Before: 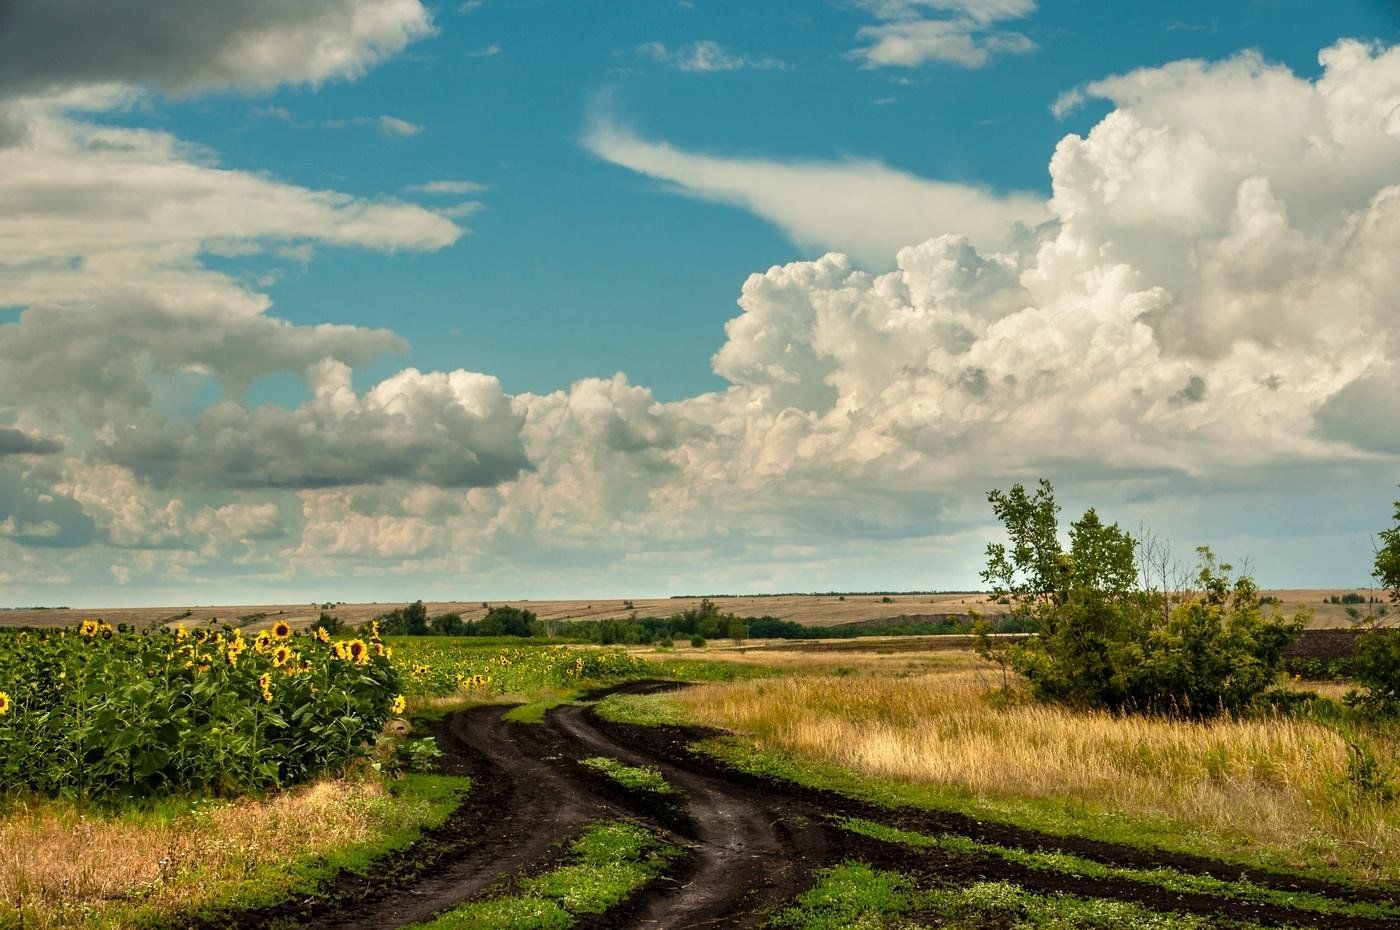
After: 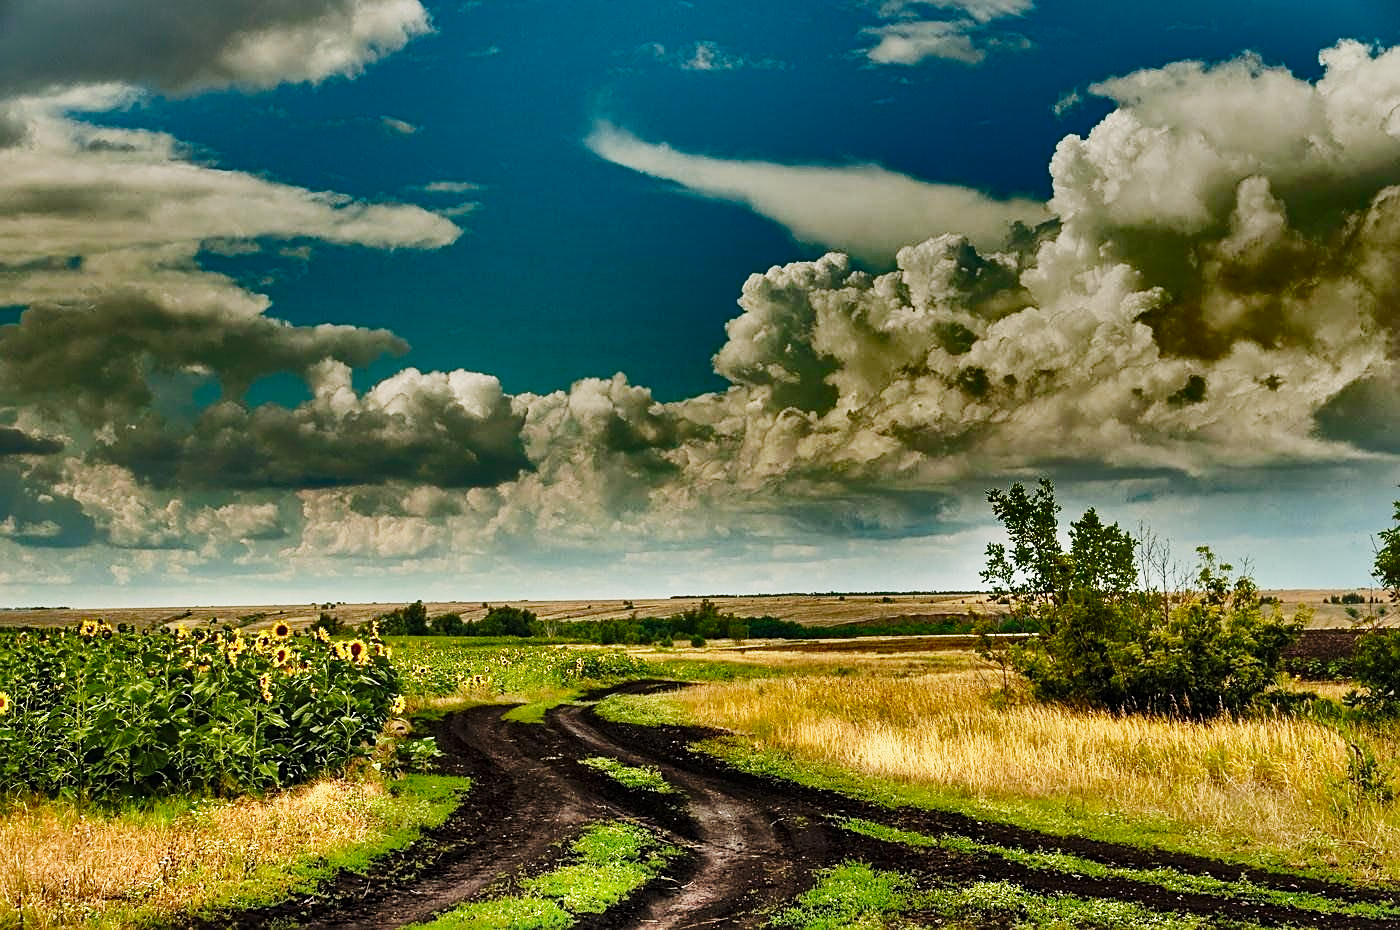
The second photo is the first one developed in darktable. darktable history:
base curve: curves: ch0 [(0, 0) (0.028, 0.03) (0.121, 0.232) (0.46, 0.748) (0.859, 0.968) (1, 1)], preserve colors none
sharpen: on, module defaults
shadows and highlights: radius 123.98, shadows 100, white point adjustment -3, highlights -100, highlights color adjustment 89.84%, soften with gaussian
